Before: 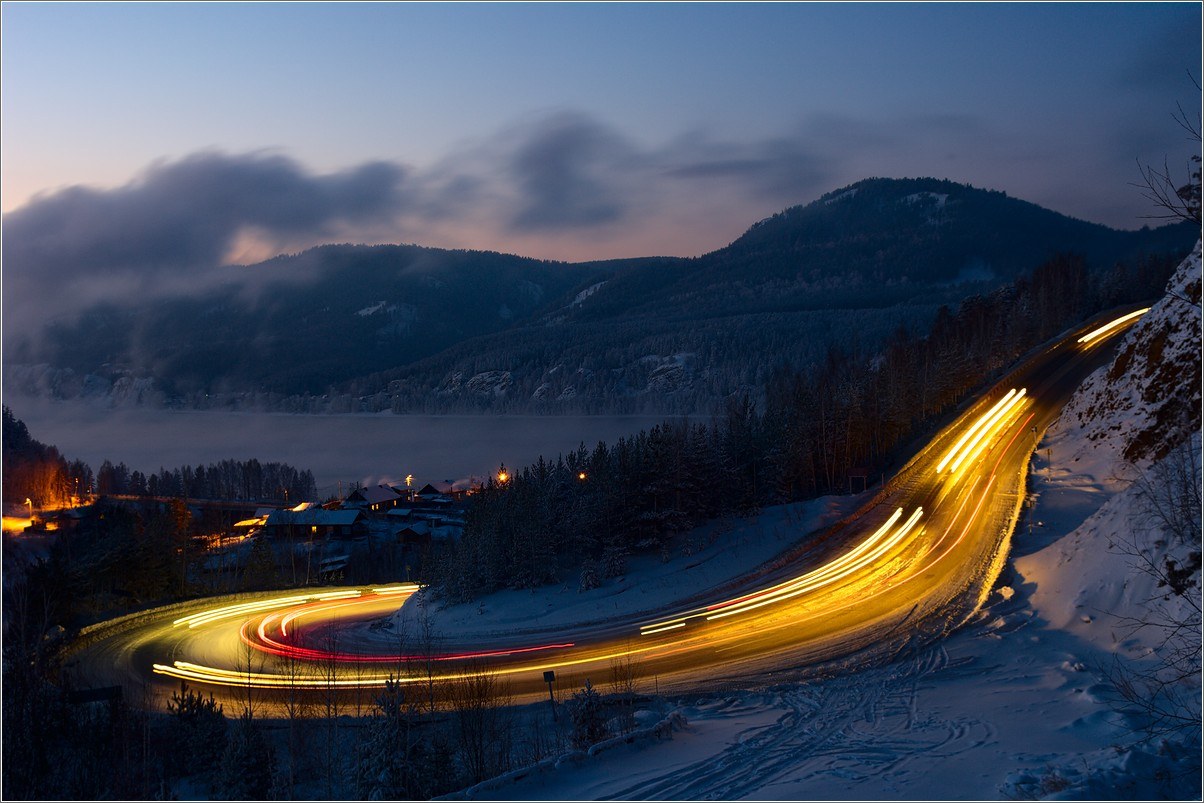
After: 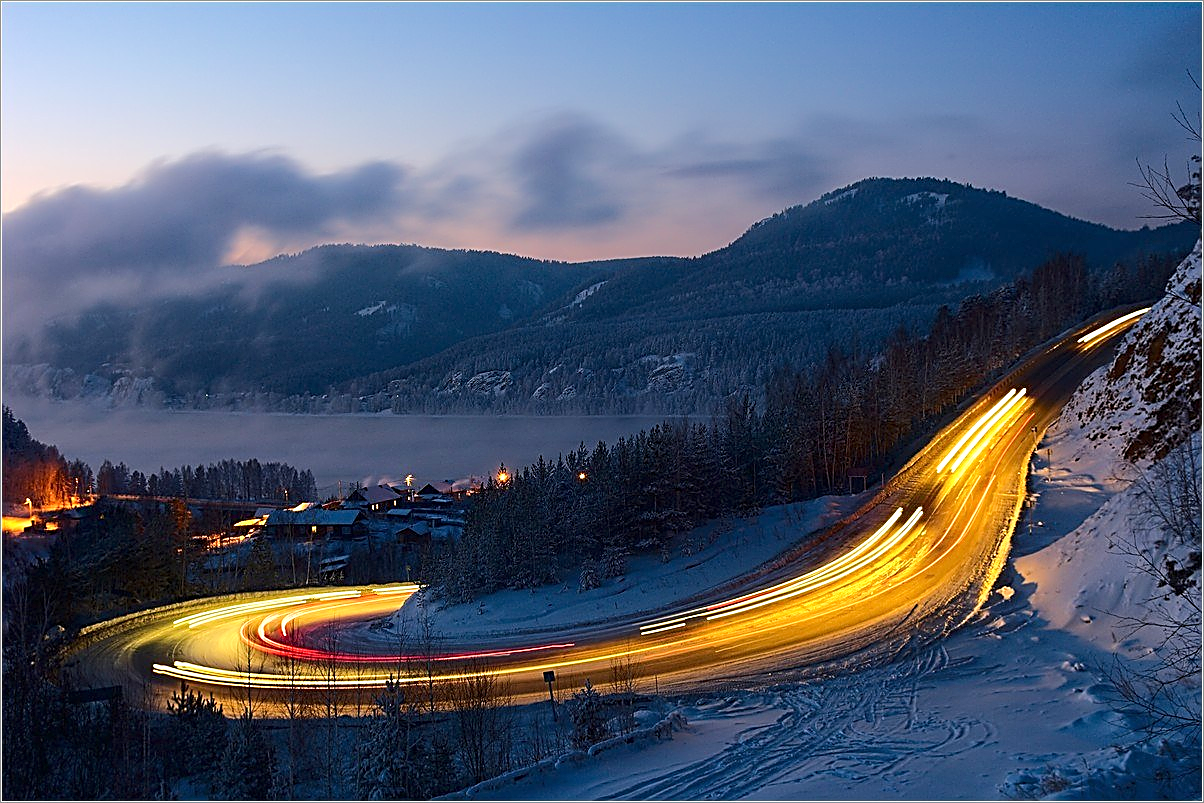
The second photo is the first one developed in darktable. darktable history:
sharpen: amount 1.012
tone equalizer: -8 EV 0.964 EV, -7 EV 1 EV, -6 EV 1.02 EV, -5 EV 0.963 EV, -4 EV 0.994 EV, -3 EV 0.727 EV, -2 EV 0.476 EV, -1 EV 0.26 EV, edges refinement/feathering 500, mask exposure compensation -1.57 EV, preserve details no
